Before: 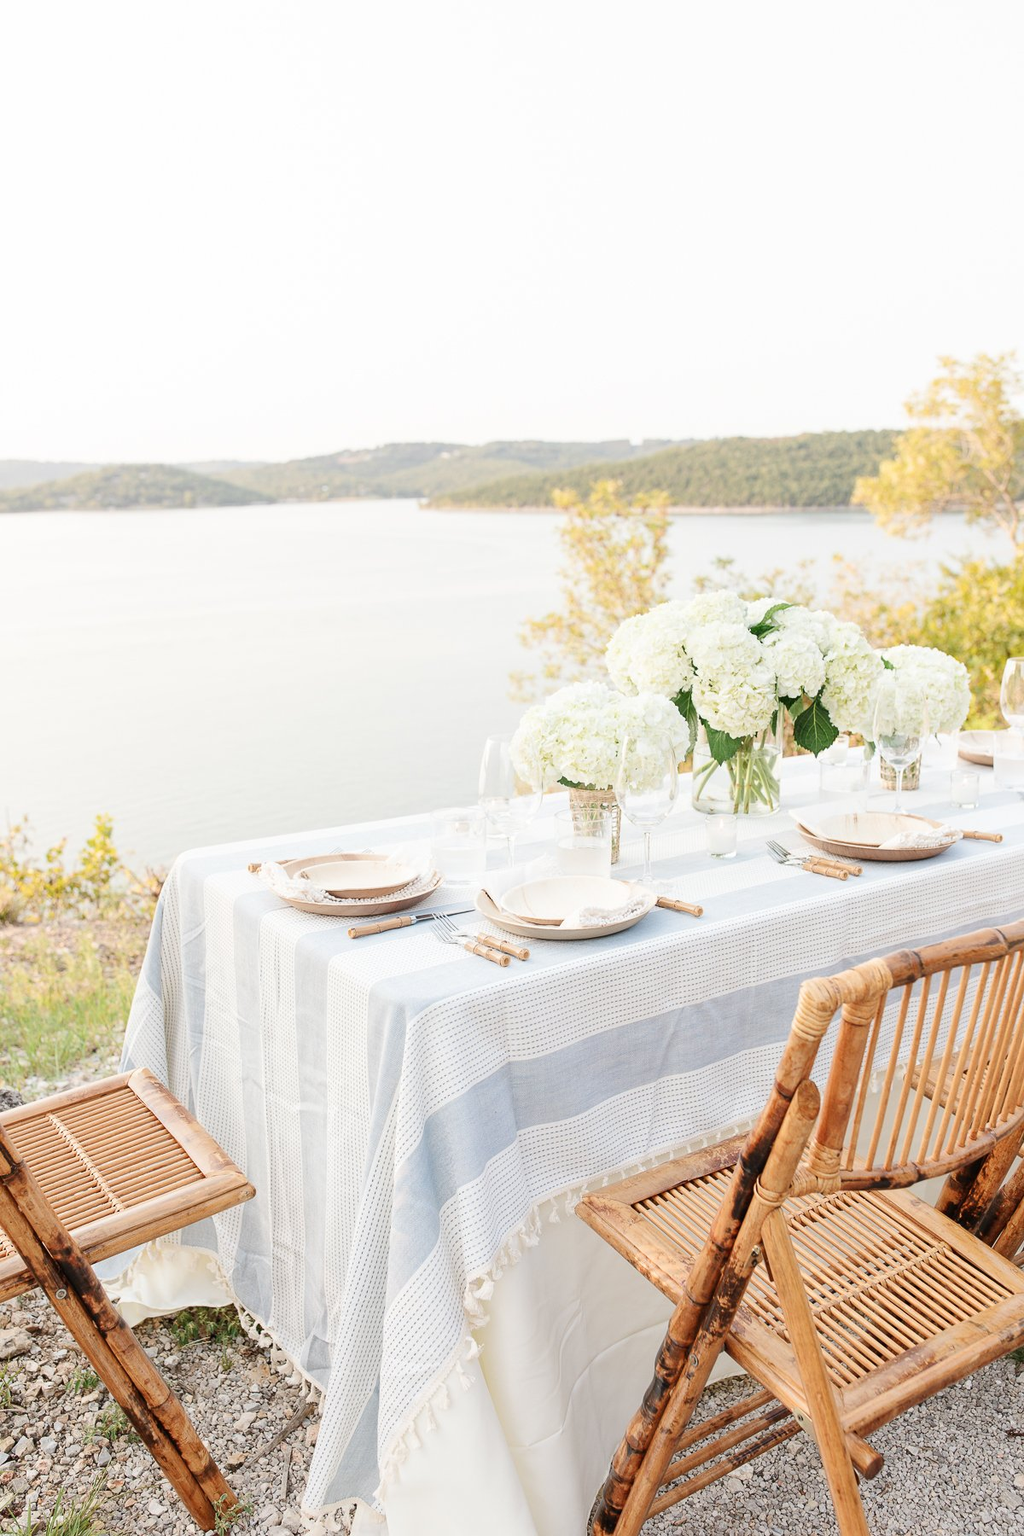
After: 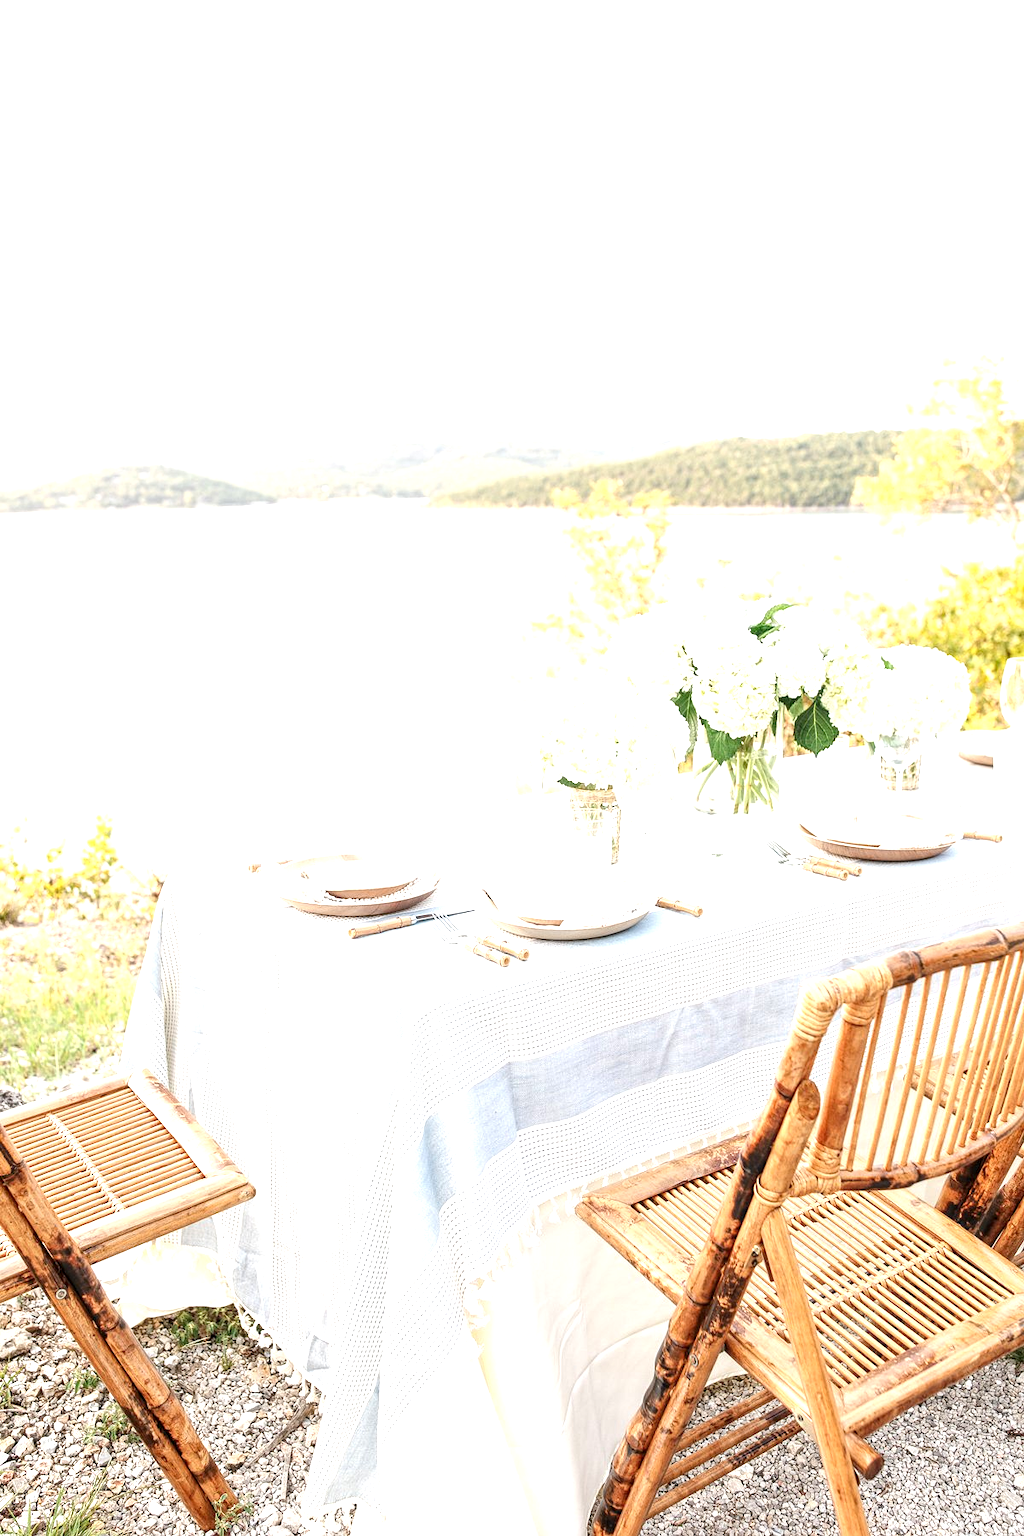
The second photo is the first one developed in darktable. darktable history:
local contrast: highlights 62%, detail 143%, midtone range 0.432
exposure: exposure 0.817 EV, compensate highlight preservation false
